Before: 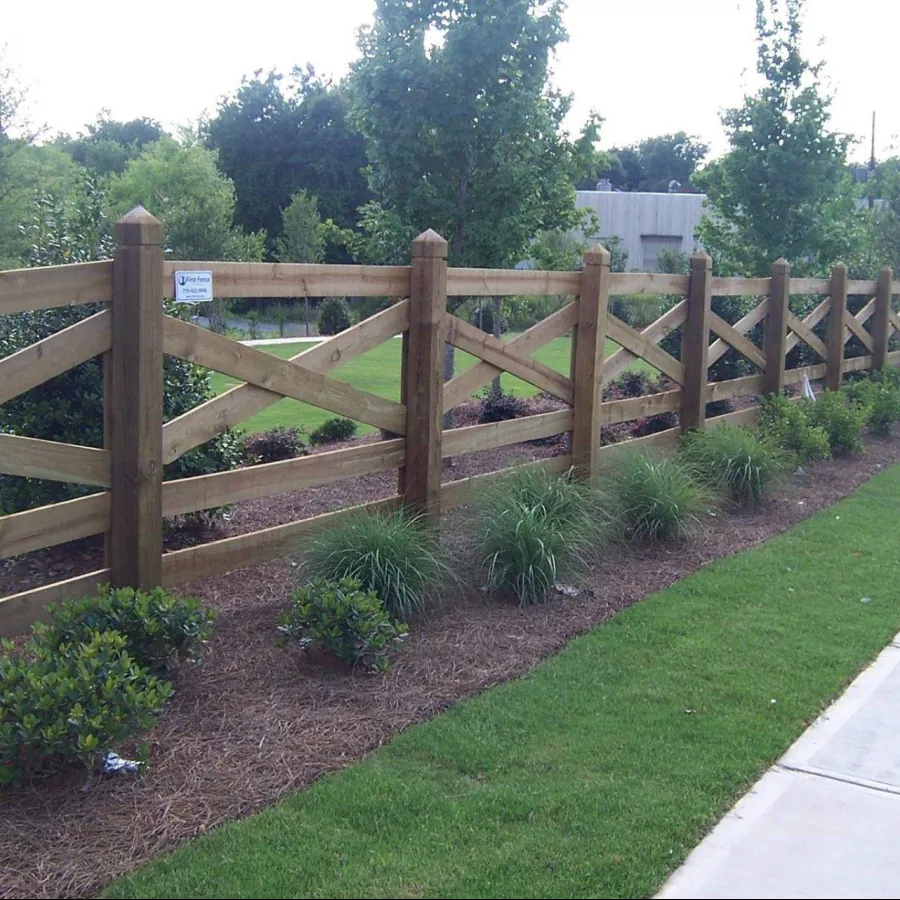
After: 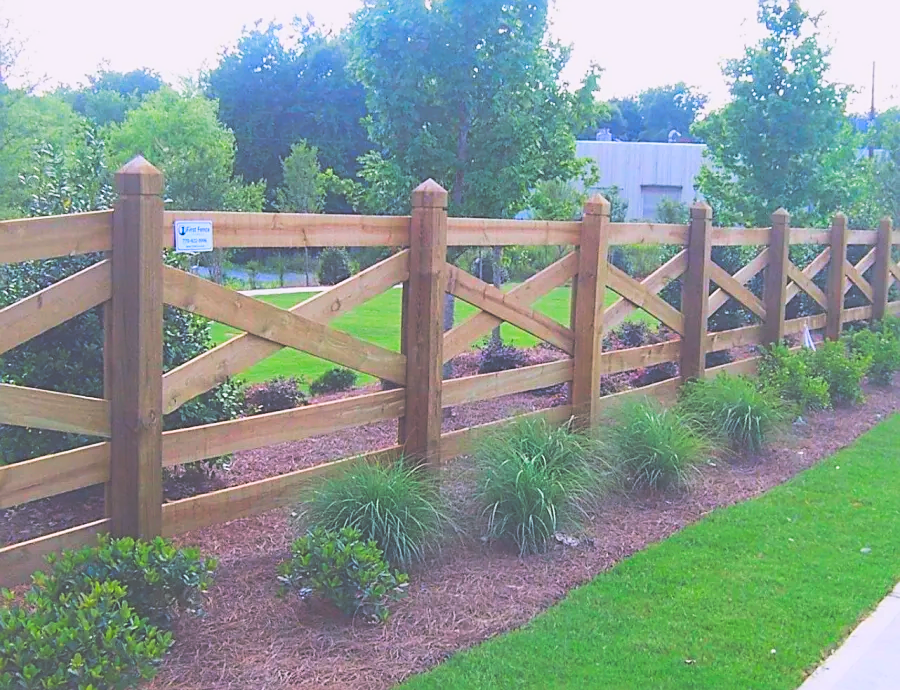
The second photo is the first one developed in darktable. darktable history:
exposure: black level correction -0.07, exposure 0.503 EV, compensate exposure bias true, compensate highlight preservation false
crop: top 5.627%, bottom 17.682%
sharpen: on, module defaults
filmic rgb: black relative exposure -5.02 EV, white relative exposure 3.95 EV, hardness 2.9, contrast 1.298, highlights saturation mix -28.84%
color correction: highlights a* 1.65, highlights b* -1.73, saturation 2.49
